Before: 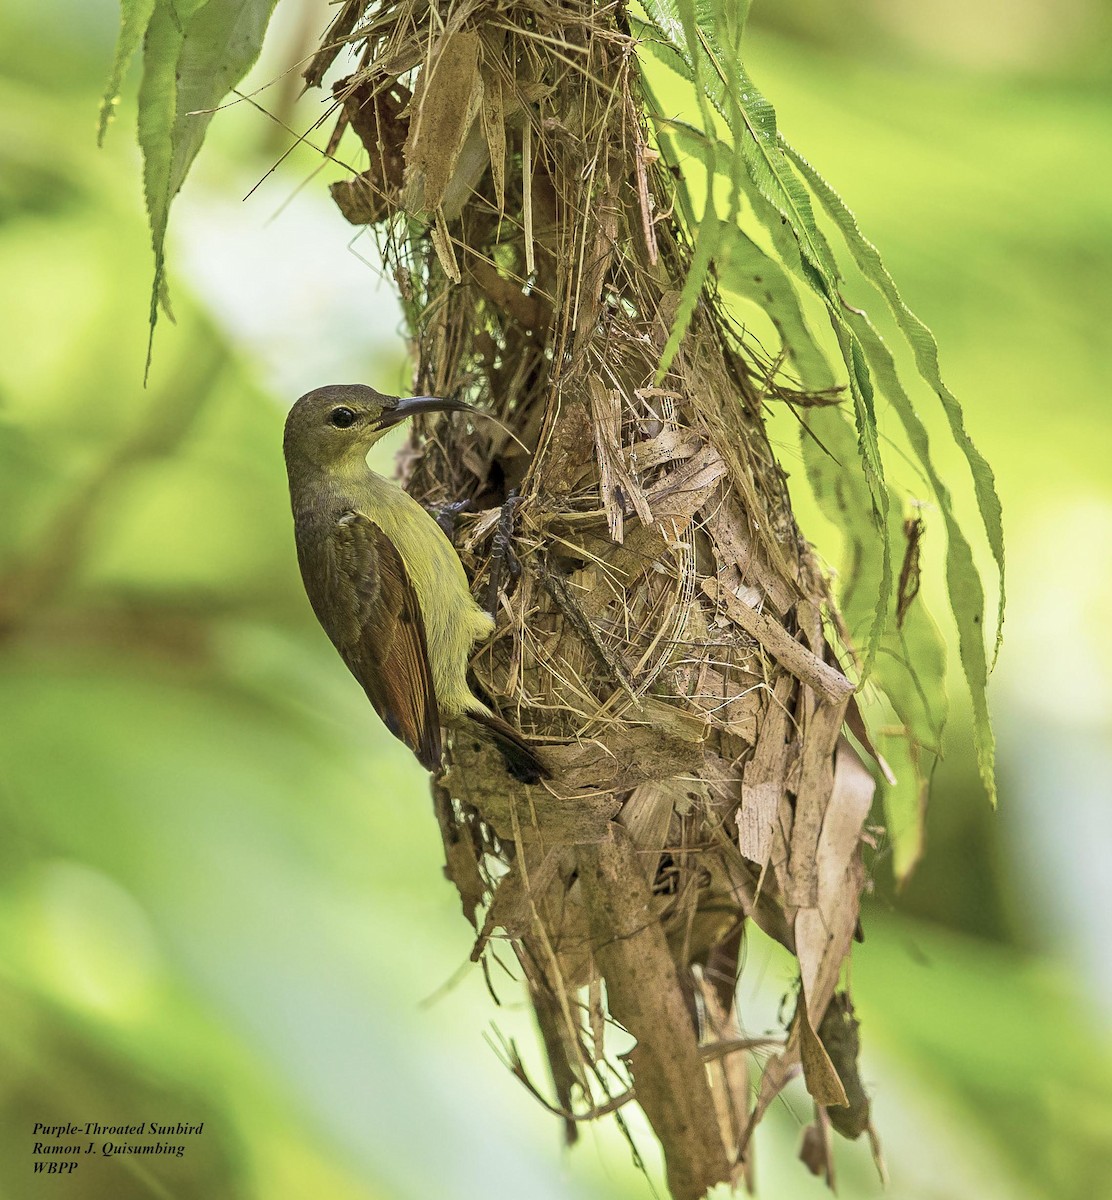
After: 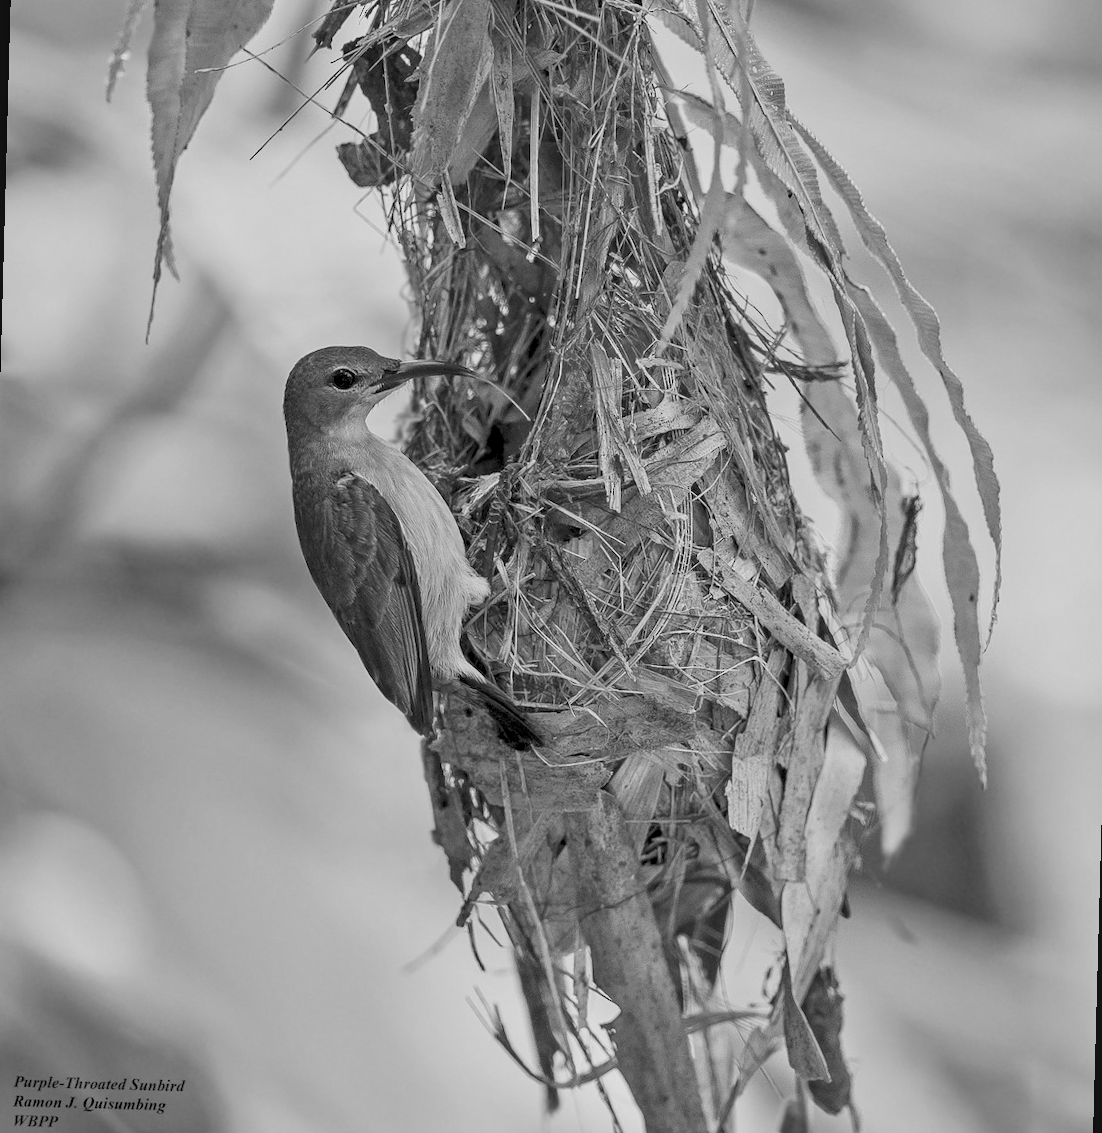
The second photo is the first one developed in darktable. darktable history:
contrast equalizer: octaves 7, y [[0.6 ×6], [0.55 ×6], [0 ×6], [0 ×6], [0 ×6]], mix 0.53
exposure: compensate highlight preservation false
rotate and perspective: rotation 1.57°, crop left 0.018, crop right 0.982, crop top 0.039, crop bottom 0.961
color balance: lift [1.005, 1.002, 0.998, 0.998], gamma [1, 1.021, 1.02, 0.979], gain [0.923, 1.066, 1.056, 0.934]
monochrome: on, module defaults
color balance rgb: perceptual saturation grading › global saturation -27.94%, hue shift -2.27°, contrast -21.26%
